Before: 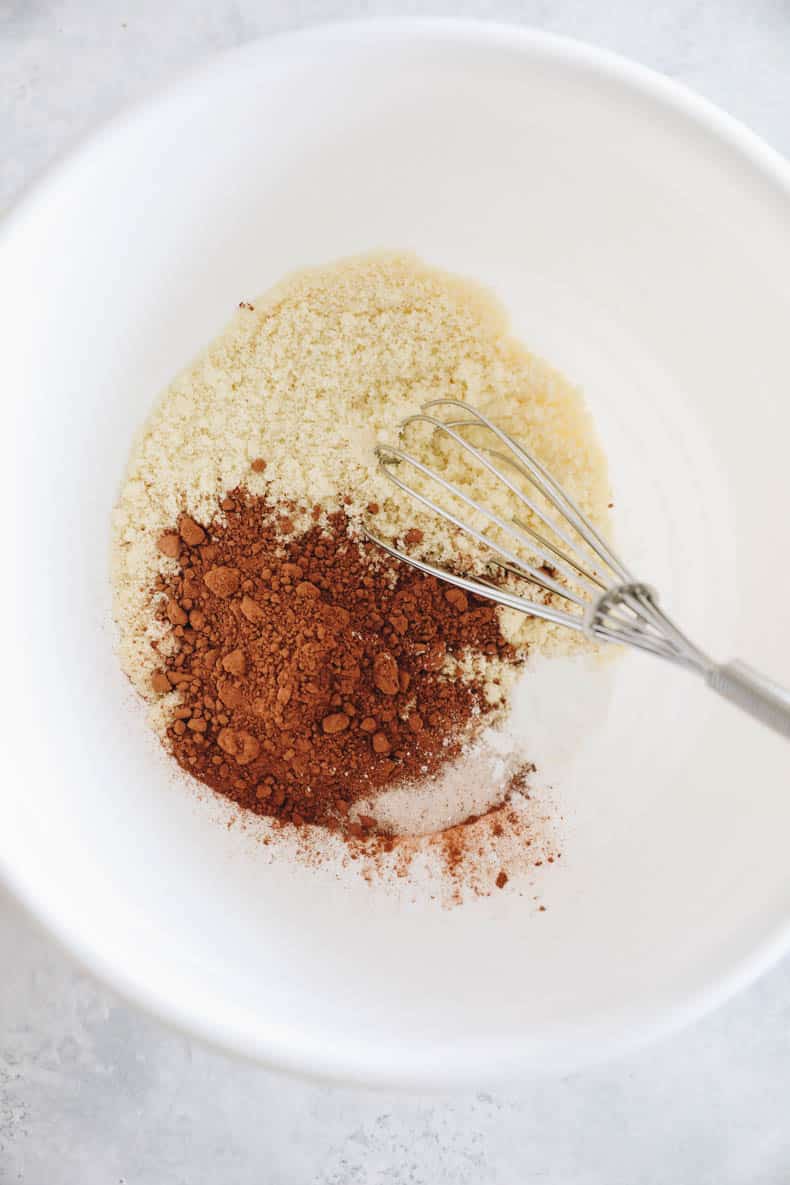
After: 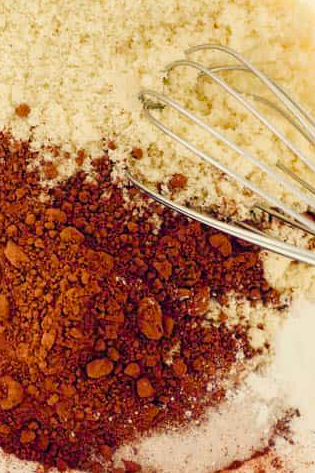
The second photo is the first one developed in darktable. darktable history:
color balance rgb: shadows lift › luminance -28.76%, shadows lift › chroma 15%, shadows lift › hue 270°, power › chroma 1%, power › hue 255°, highlights gain › luminance 7.14%, highlights gain › chroma 2%, highlights gain › hue 90°, global offset › luminance -0.29%, global offset › hue 260°, perceptual saturation grading › global saturation 20%, perceptual saturation grading › highlights -13.92%, perceptual saturation grading › shadows 50%
white balance: red 1.029, blue 0.92
crop: left 30%, top 30%, right 30%, bottom 30%
